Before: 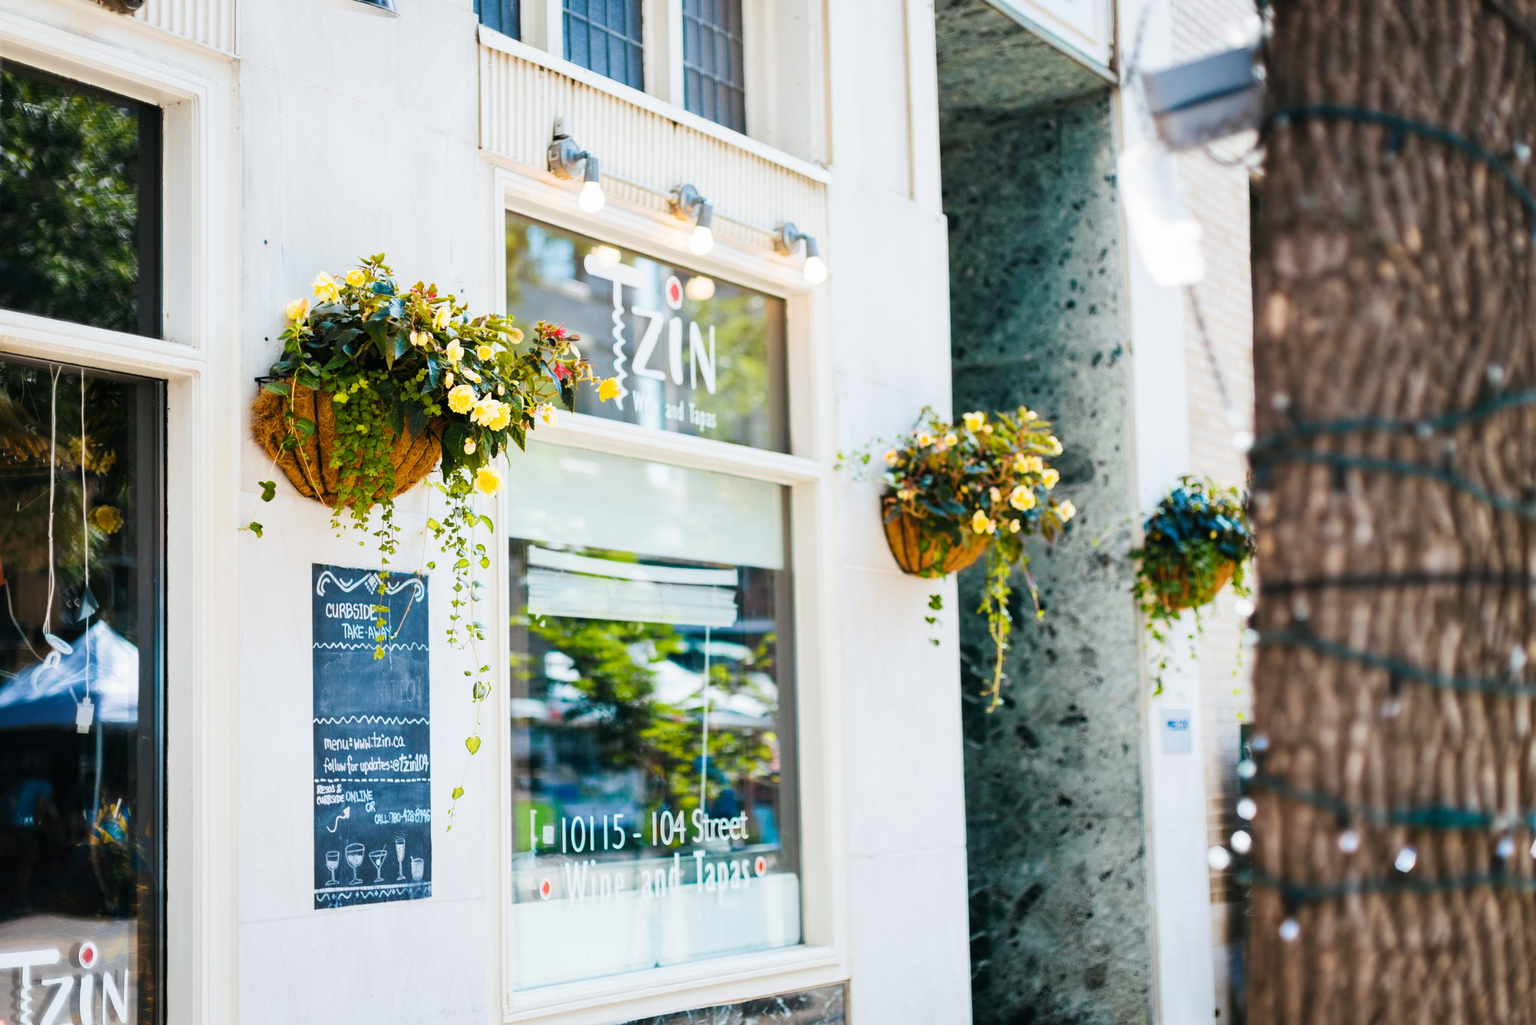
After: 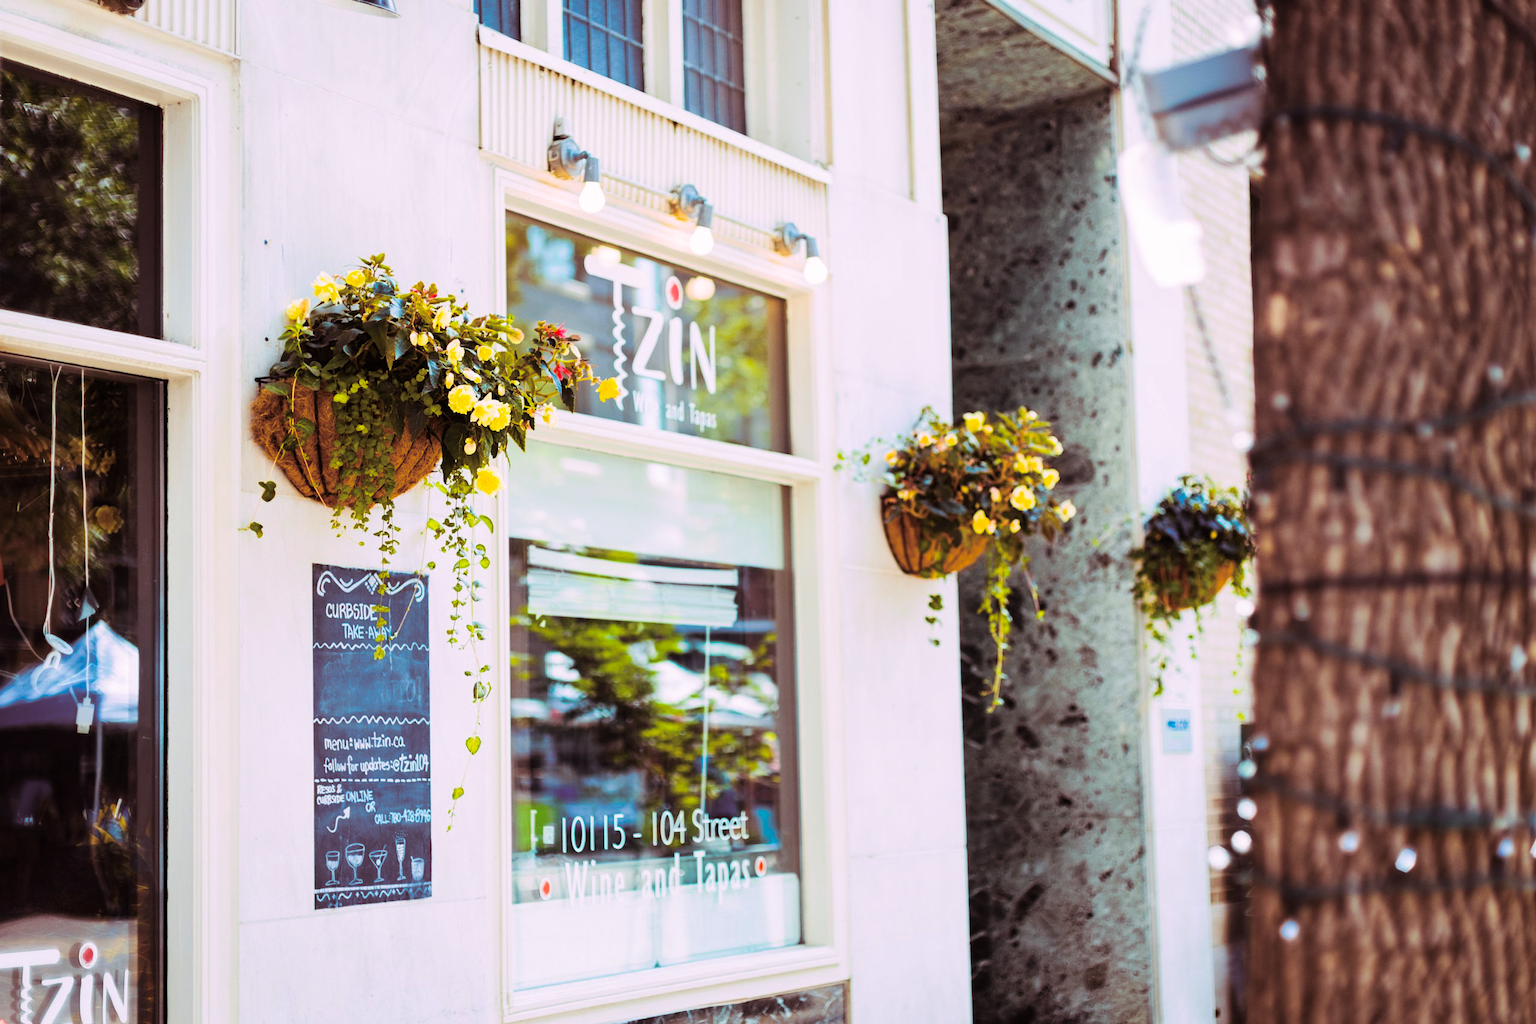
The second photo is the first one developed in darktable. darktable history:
color balance rgb: perceptual saturation grading › global saturation 20%, global vibrance 20%
split-toning: highlights › hue 298.8°, highlights › saturation 0.73, compress 41.76%
